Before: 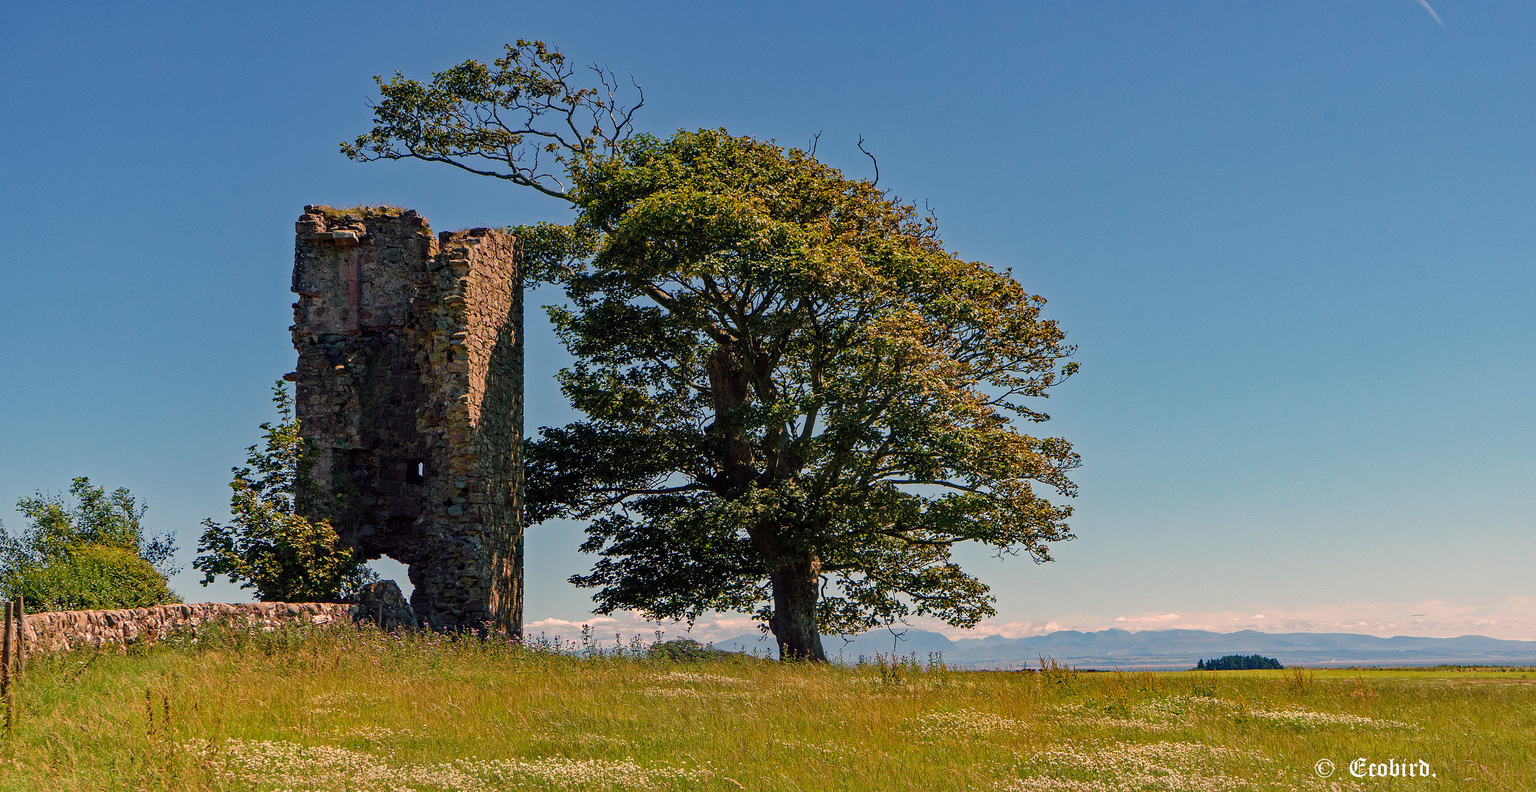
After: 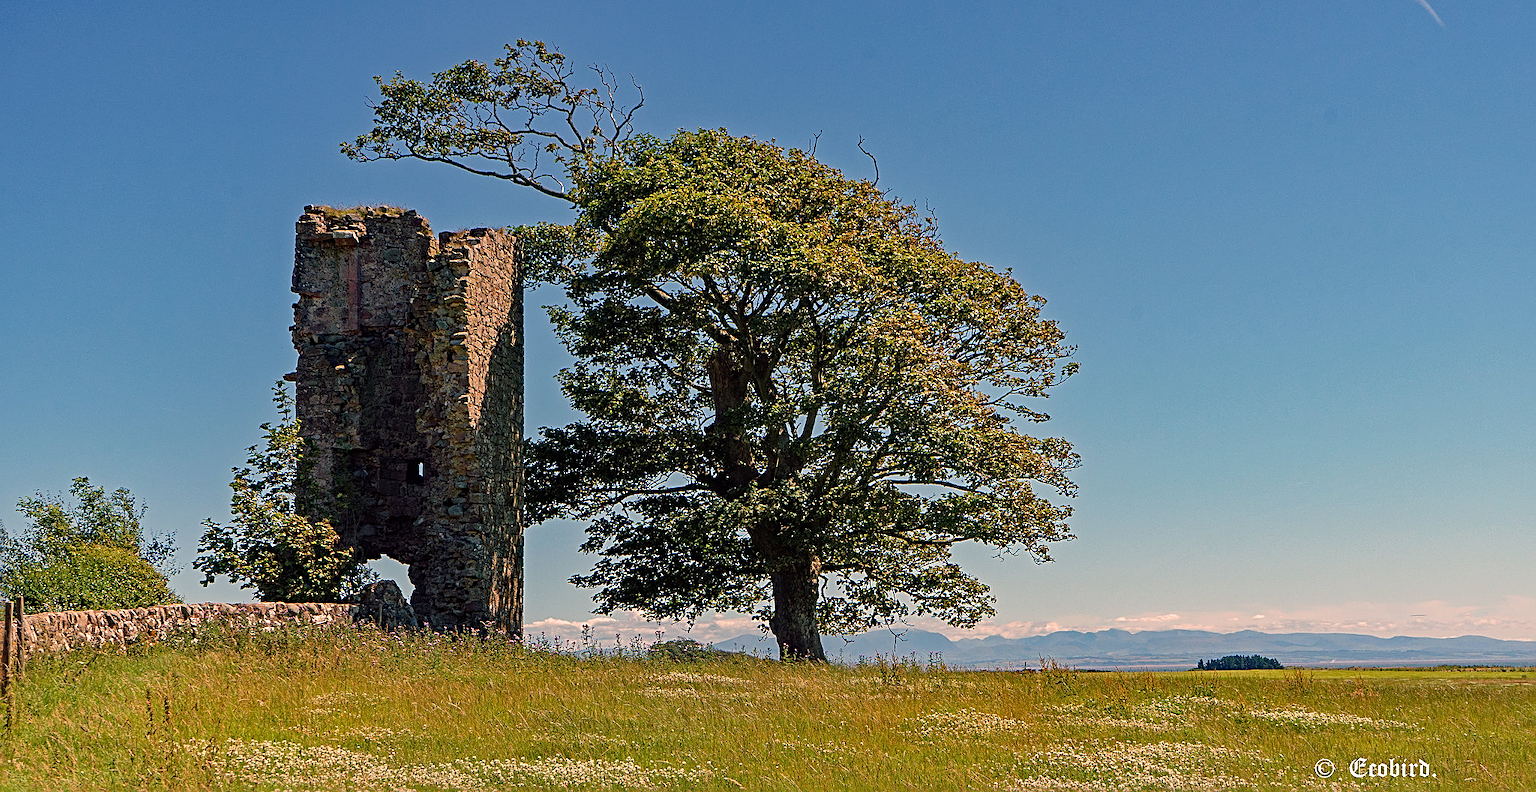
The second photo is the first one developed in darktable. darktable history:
sharpen: radius 2.531, amount 0.62
